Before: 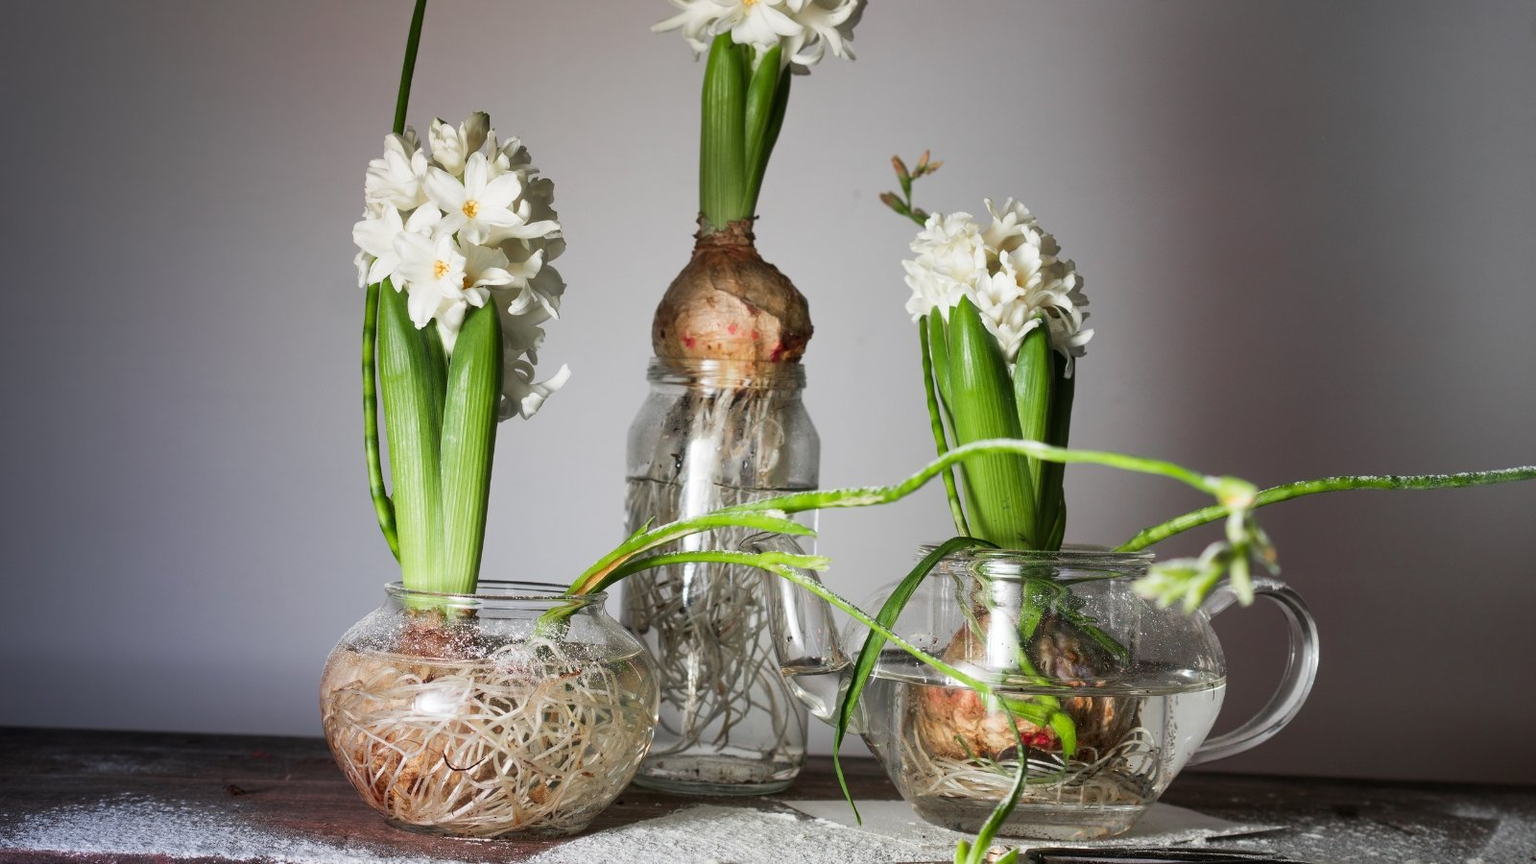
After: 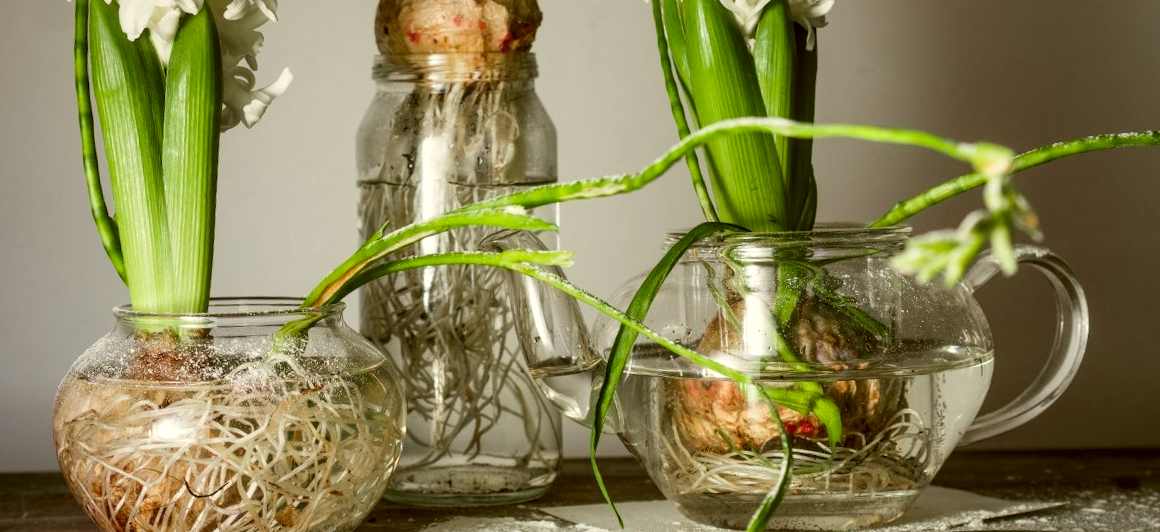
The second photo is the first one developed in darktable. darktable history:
rotate and perspective: rotation -3.52°, crop left 0.036, crop right 0.964, crop top 0.081, crop bottom 0.919
crop and rotate: left 17.299%, top 35.115%, right 7.015%, bottom 1.024%
color correction: highlights a* -1.43, highlights b* 10.12, shadows a* 0.395, shadows b* 19.35
local contrast: on, module defaults
